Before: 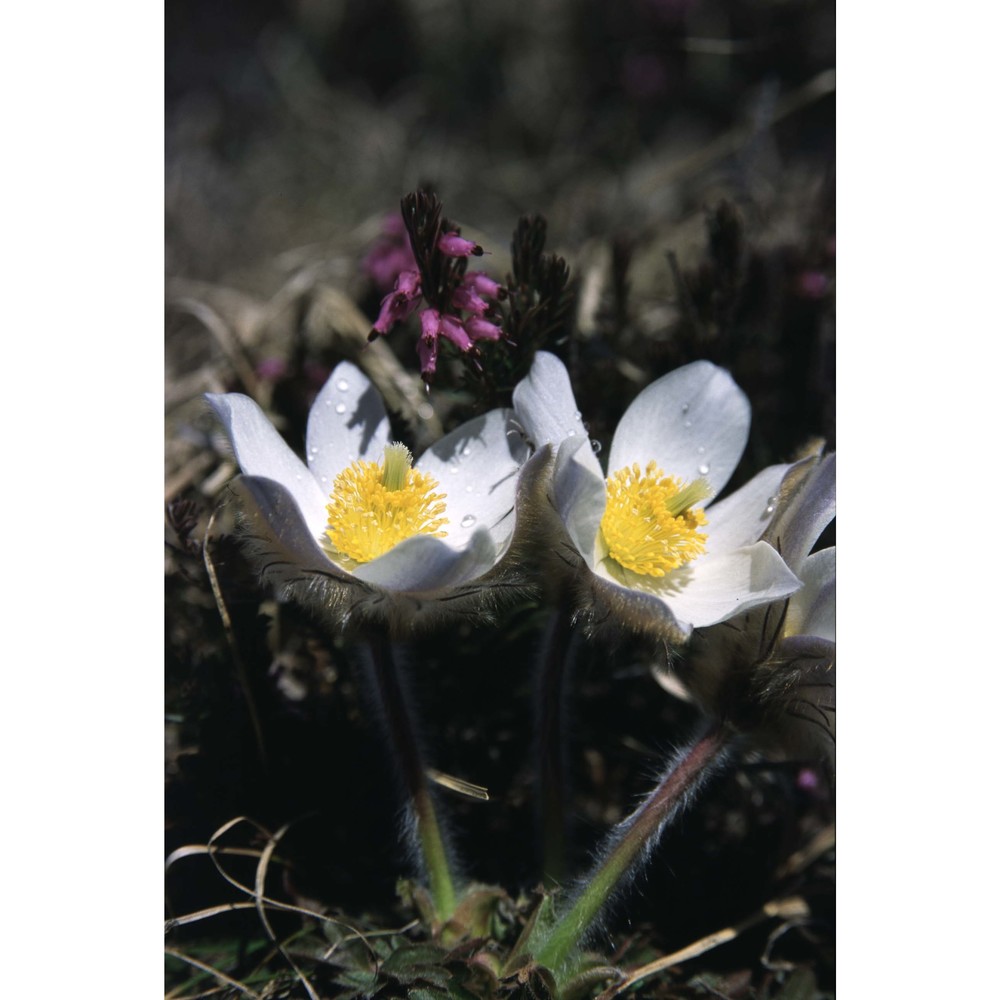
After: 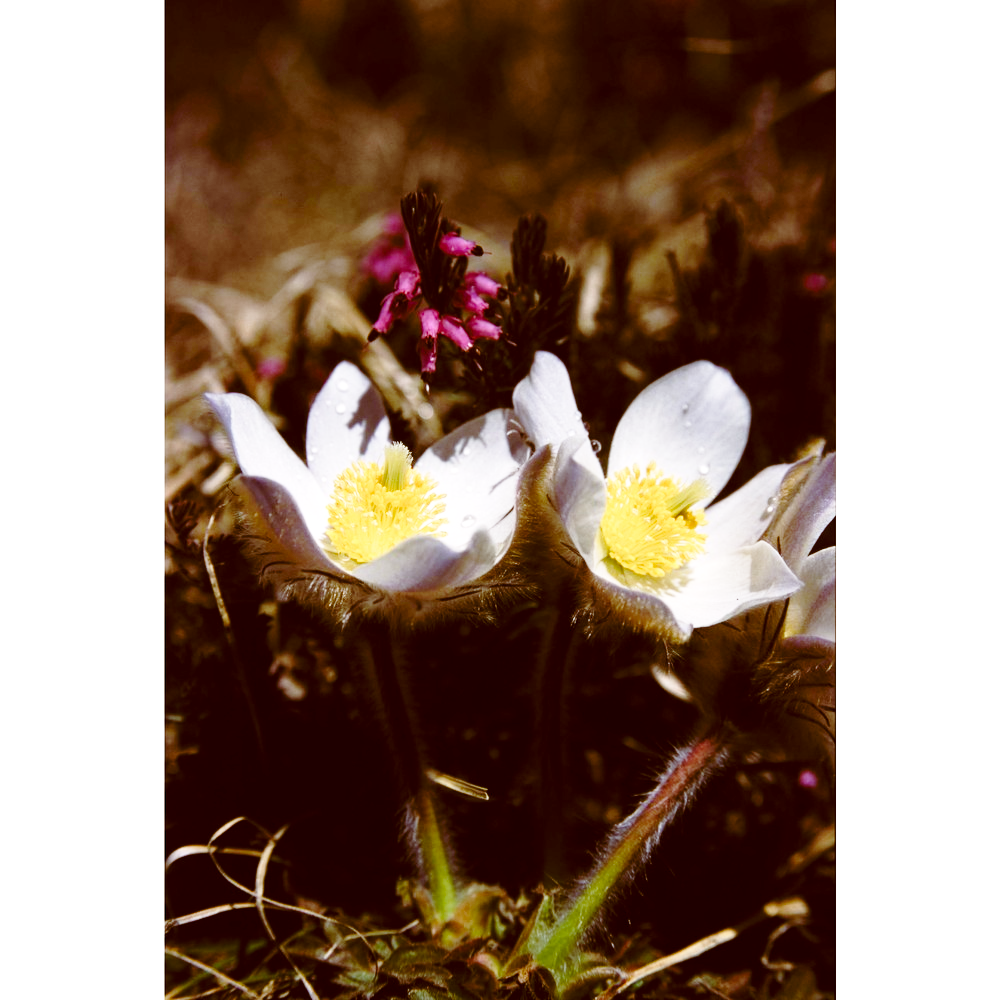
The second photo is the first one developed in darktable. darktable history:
base curve: curves: ch0 [(0, 0) (0.036, 0.037) (0.121, 0.228) (0.46, 0.76) (0.859, 0.983) (1, 1)], preserve colors none
color balance rgb: global offset › chroma 0.397%, global offset › hue 35.21°, perceptual saturation grading › global saturation 0.85%, perceptual saturation grading › highlights -14.883%, perceptual saturation grading › shadows 24.873%
